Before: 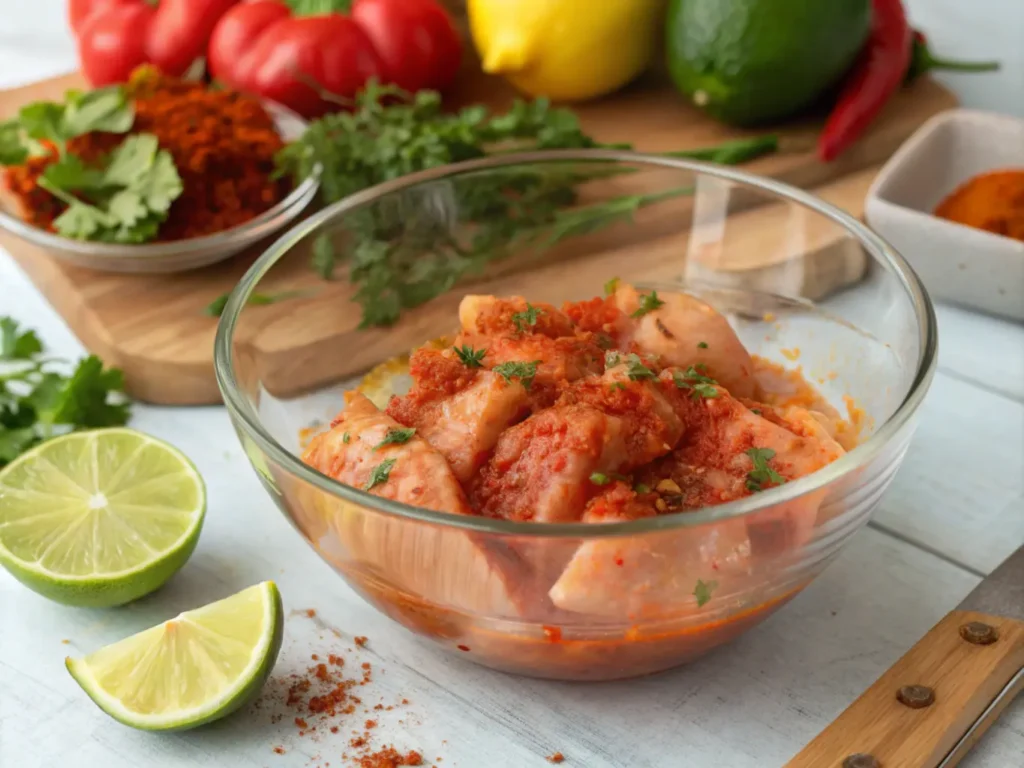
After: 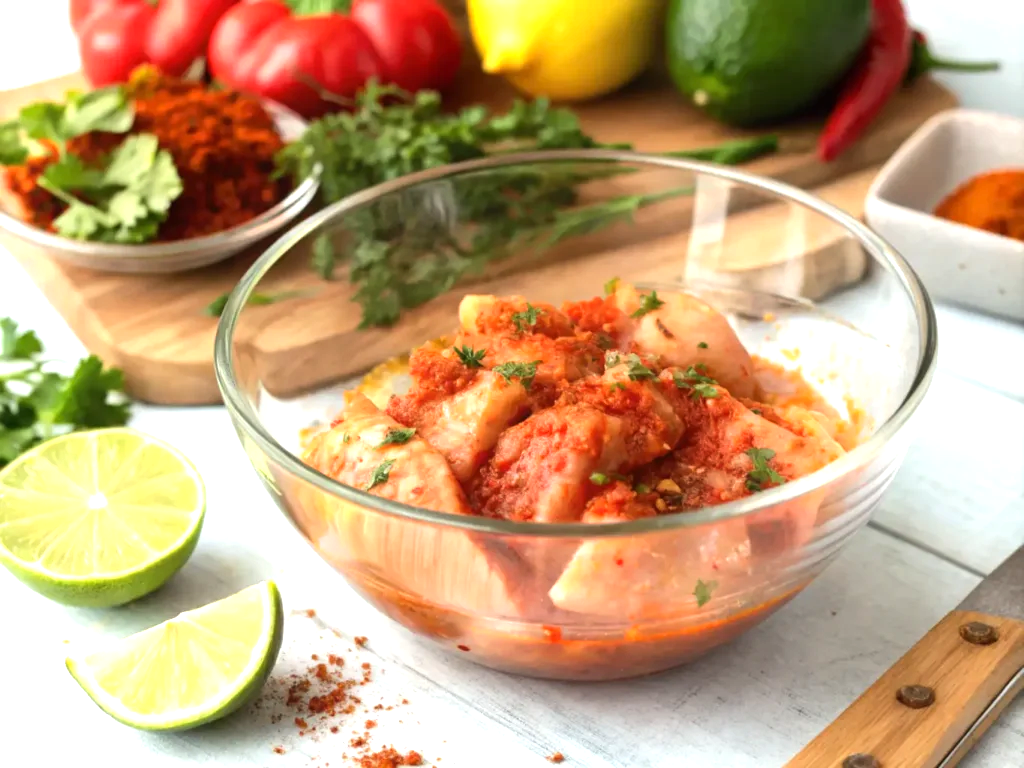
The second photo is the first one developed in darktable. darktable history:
exposure: exposure 0.61 EV, compensate highlight preservation false
tone equalizer: -8 EV -0.45 EV, -7 EV -0.422 EV, -6 EV -0.299 EV, -5 EV -0.194 EV, -3 EV 0.201 EV, -2 EV 0.329 EV, -1 EV 0.375 EV, +0 EV 0.407 EV, edges refinement/feathering 500, mask exposure compensation -1.57 EV, preserve details no
